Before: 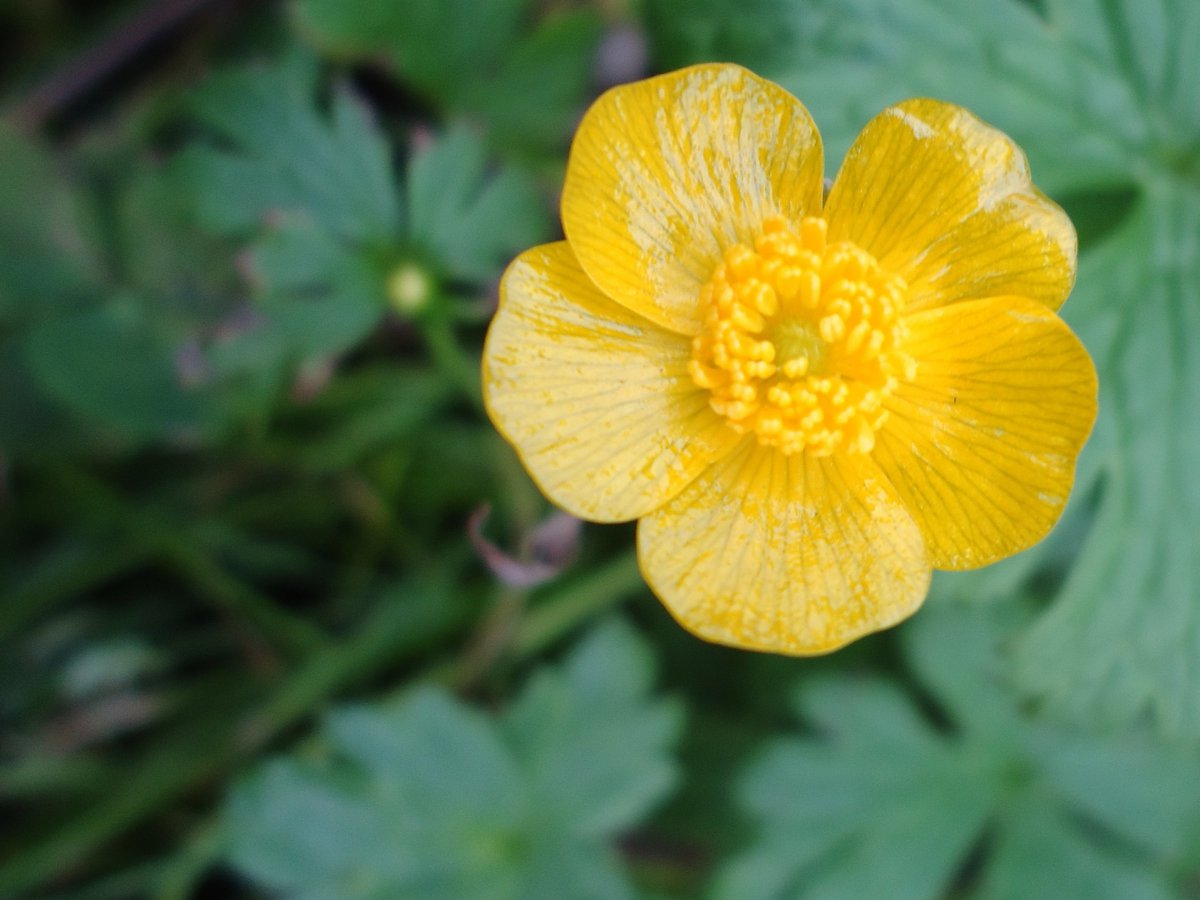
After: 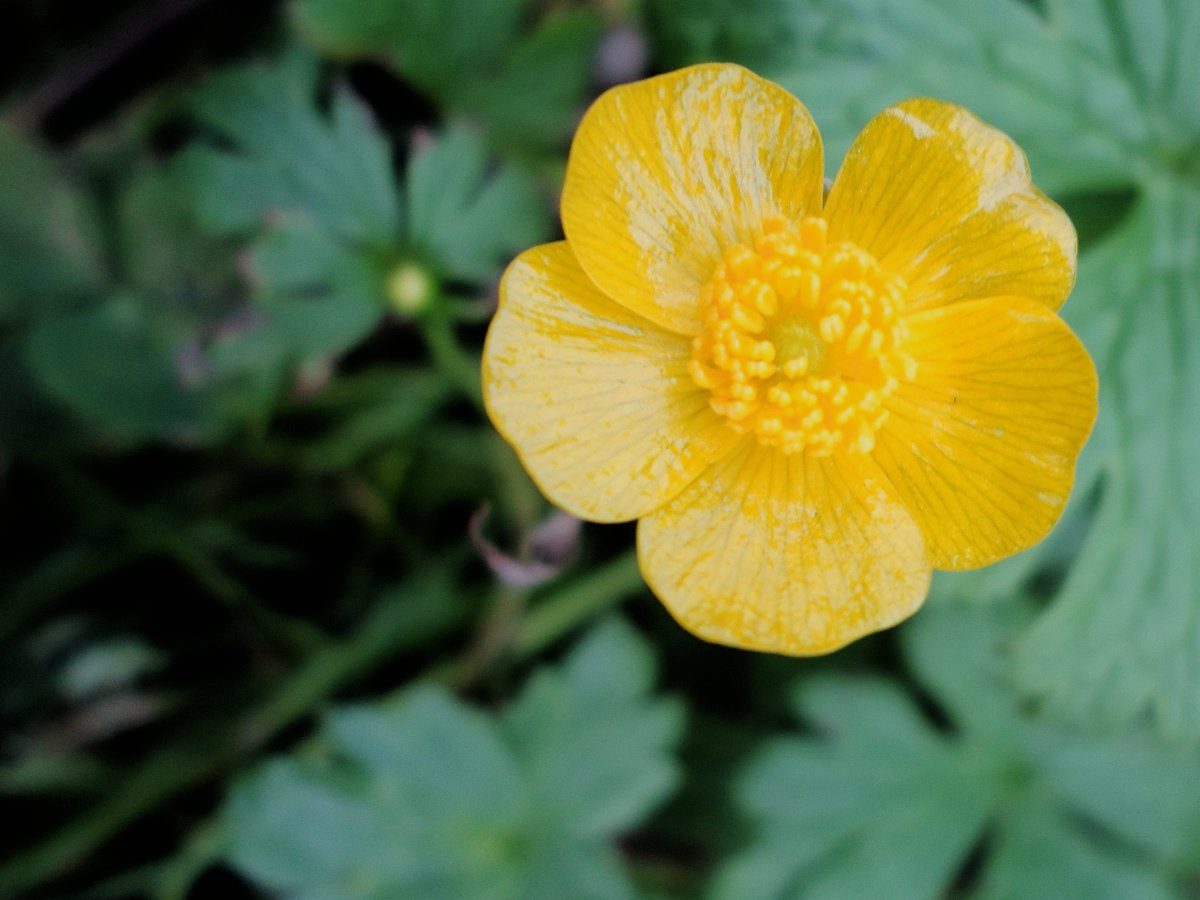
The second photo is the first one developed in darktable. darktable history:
exposure: compensate highlight preservation false
filmic rgb: black relative exposure -5 EV, hardness 2.88, contrast 1.2
